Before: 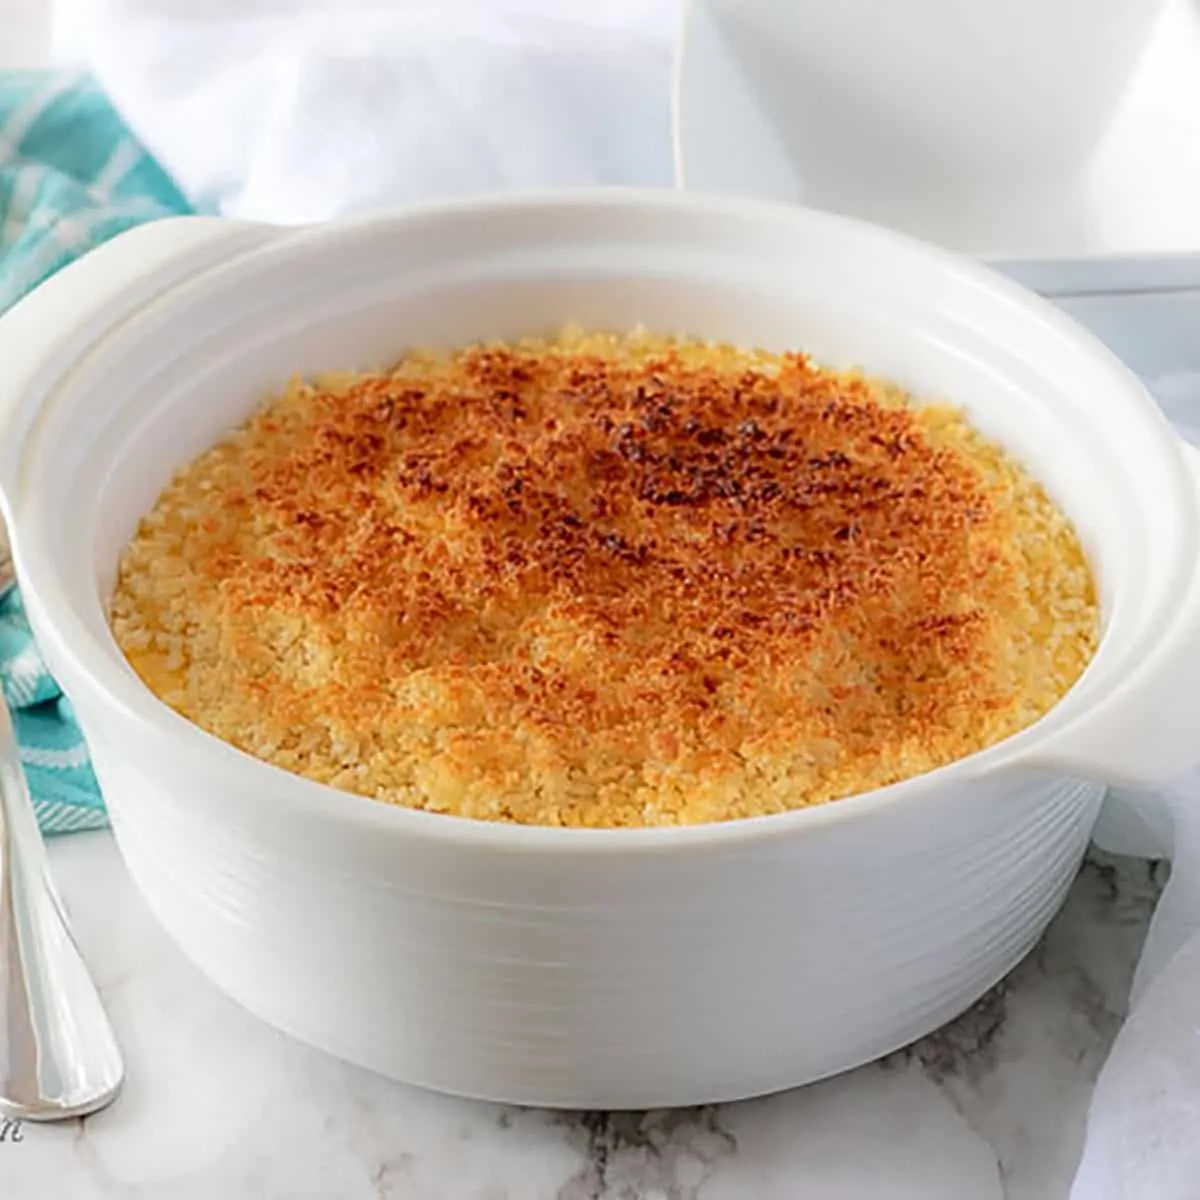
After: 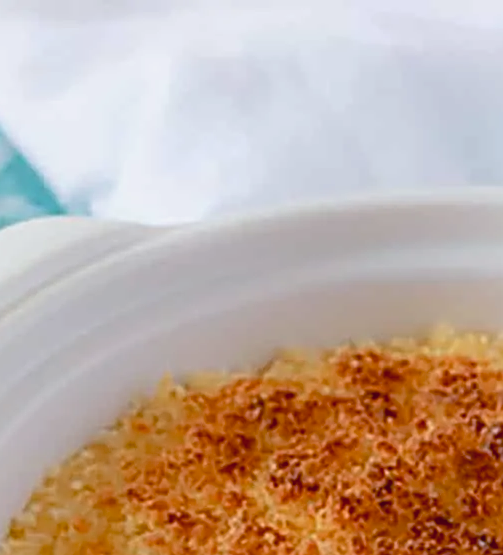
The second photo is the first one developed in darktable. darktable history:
color balance: lift [1, 1.015, 1.004, 0.985], gamma [1, 0.958, 0.971, 1.042], gain [1, 0.956, 0.977, 1.044]
crop and rotate: left 10.817%, top 0.062%, right 47.194%, bottom 53.626%
sharpen: on, module defaults
contrast brightness saturation: contrast -0.1, saturation -0.1
